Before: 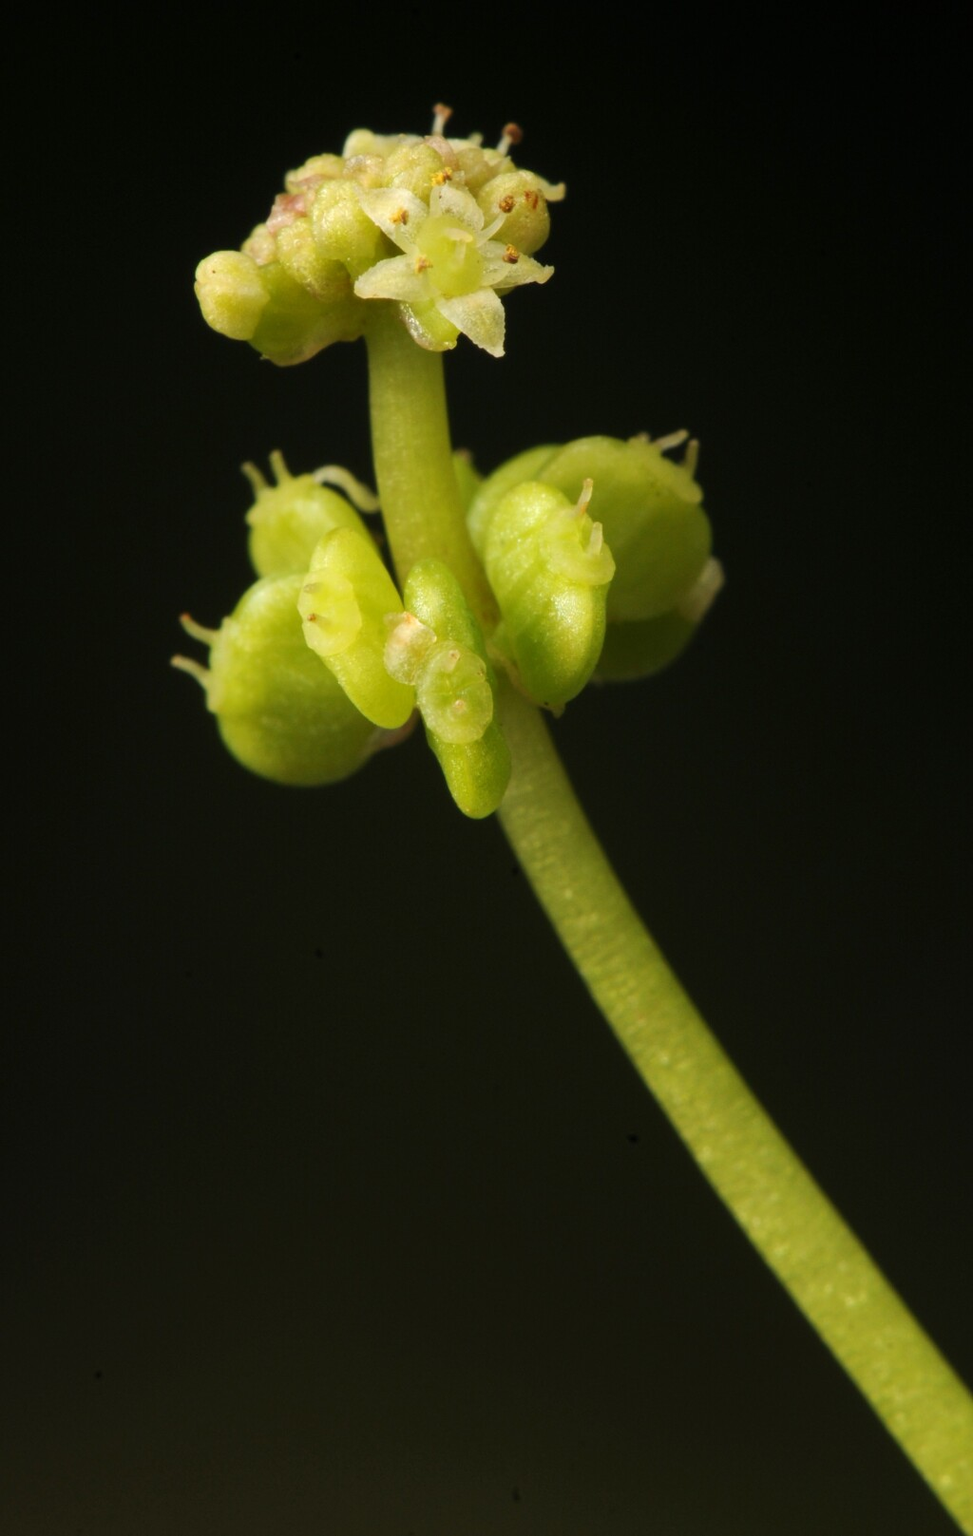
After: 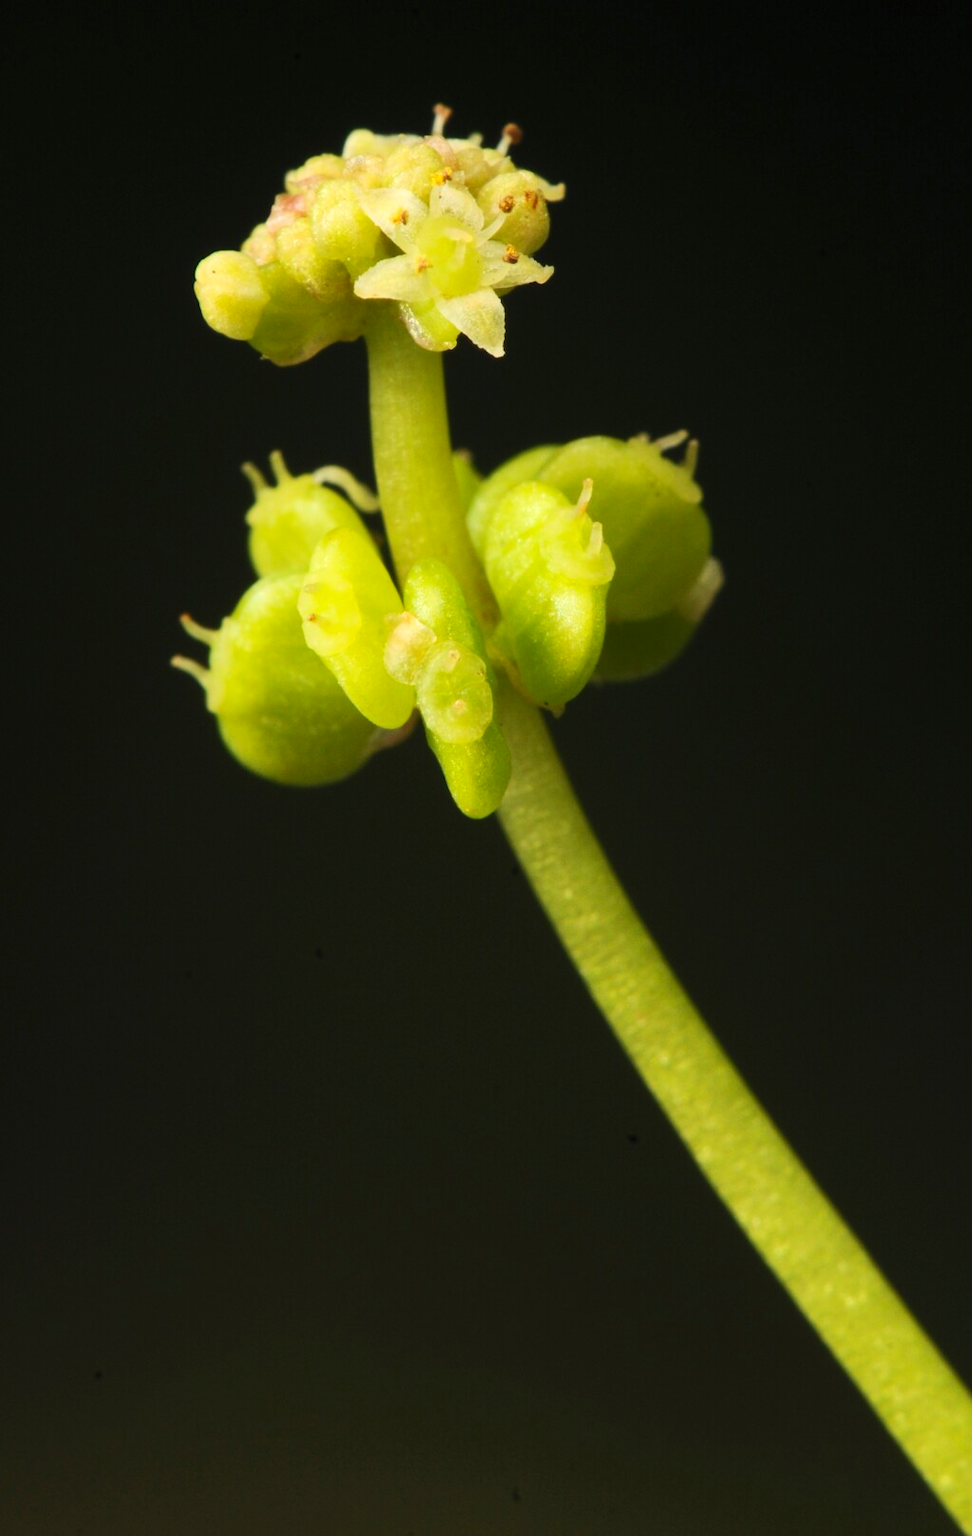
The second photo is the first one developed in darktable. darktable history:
contrast brightness saturation: contrast 0.204, brightness 0.165, saturation 0.222
color calibration: gray › normalize channels true, illuminant same as pipeline (D50), adaptation XYZ, x 0.346, y 0.358, temperature 5006.03 K, gamut compression 0.026
